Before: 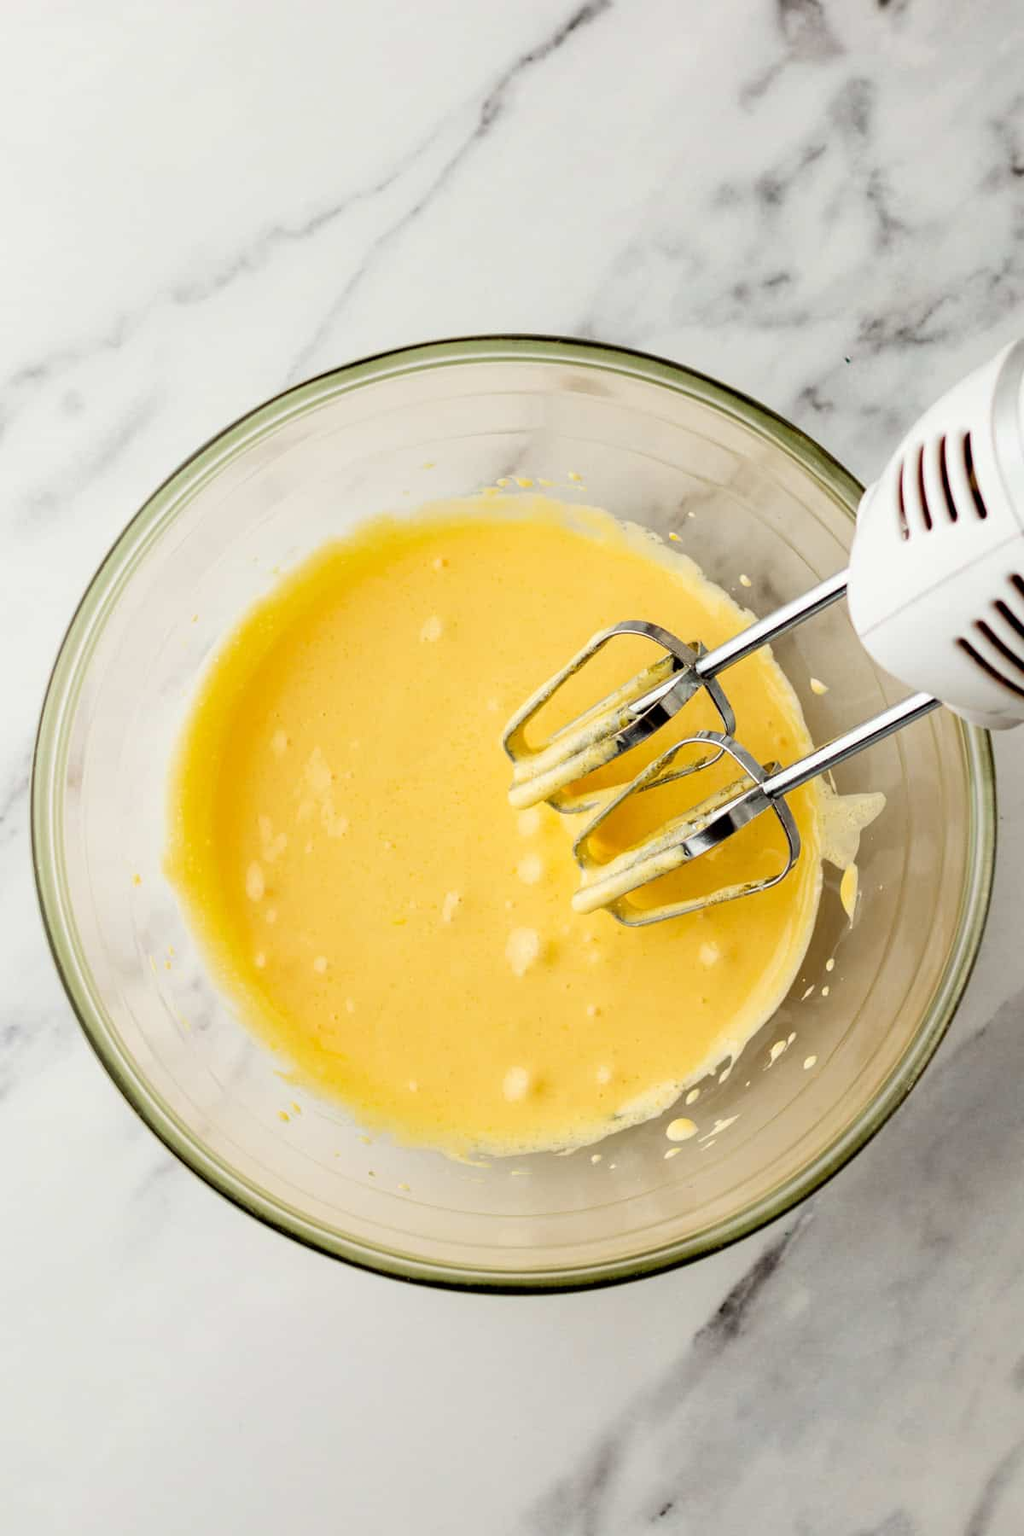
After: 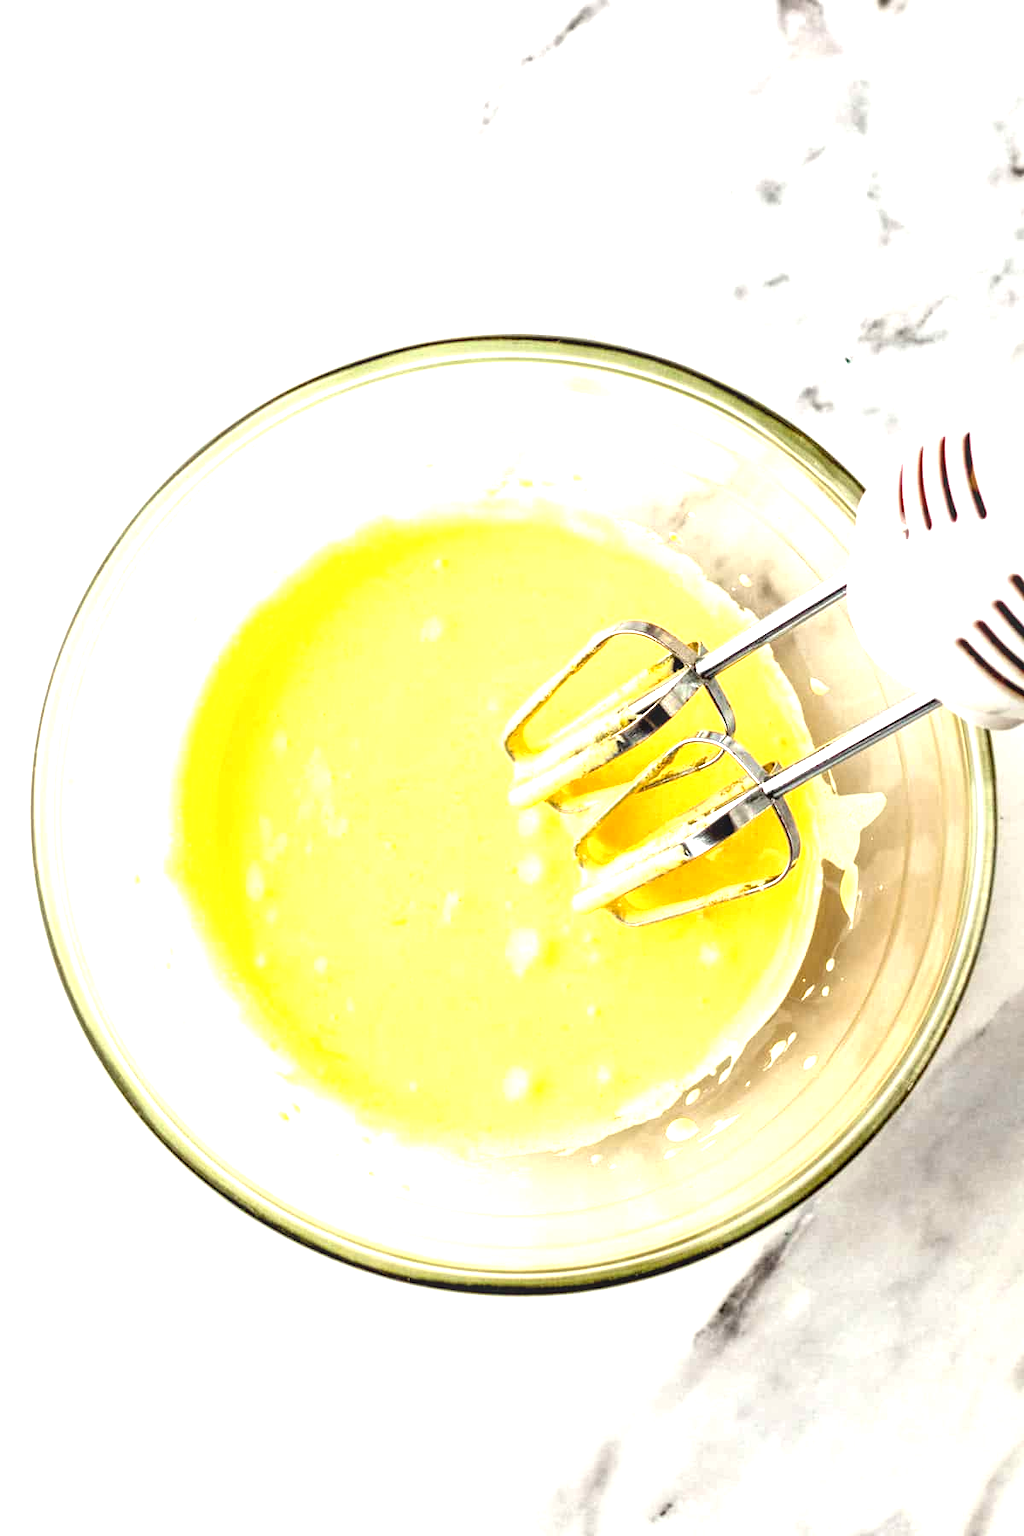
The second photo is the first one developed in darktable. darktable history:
exposure: black level correction 0, exposure 1.293 EV, compensate highlight preservation false
local contrast: detail 130%
